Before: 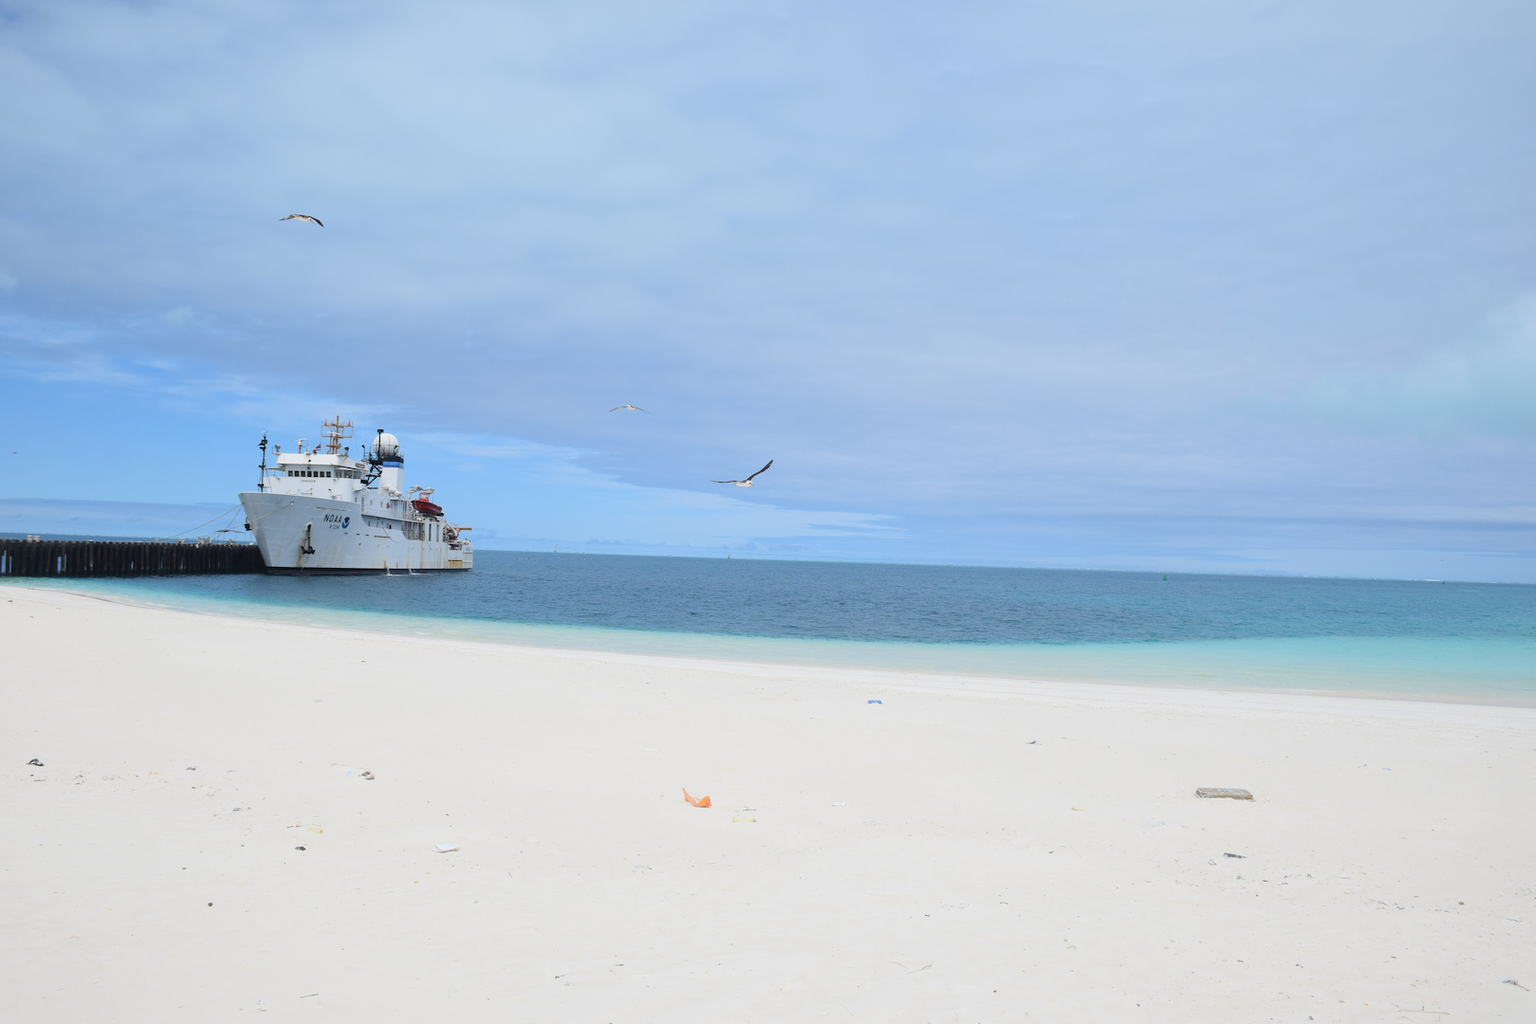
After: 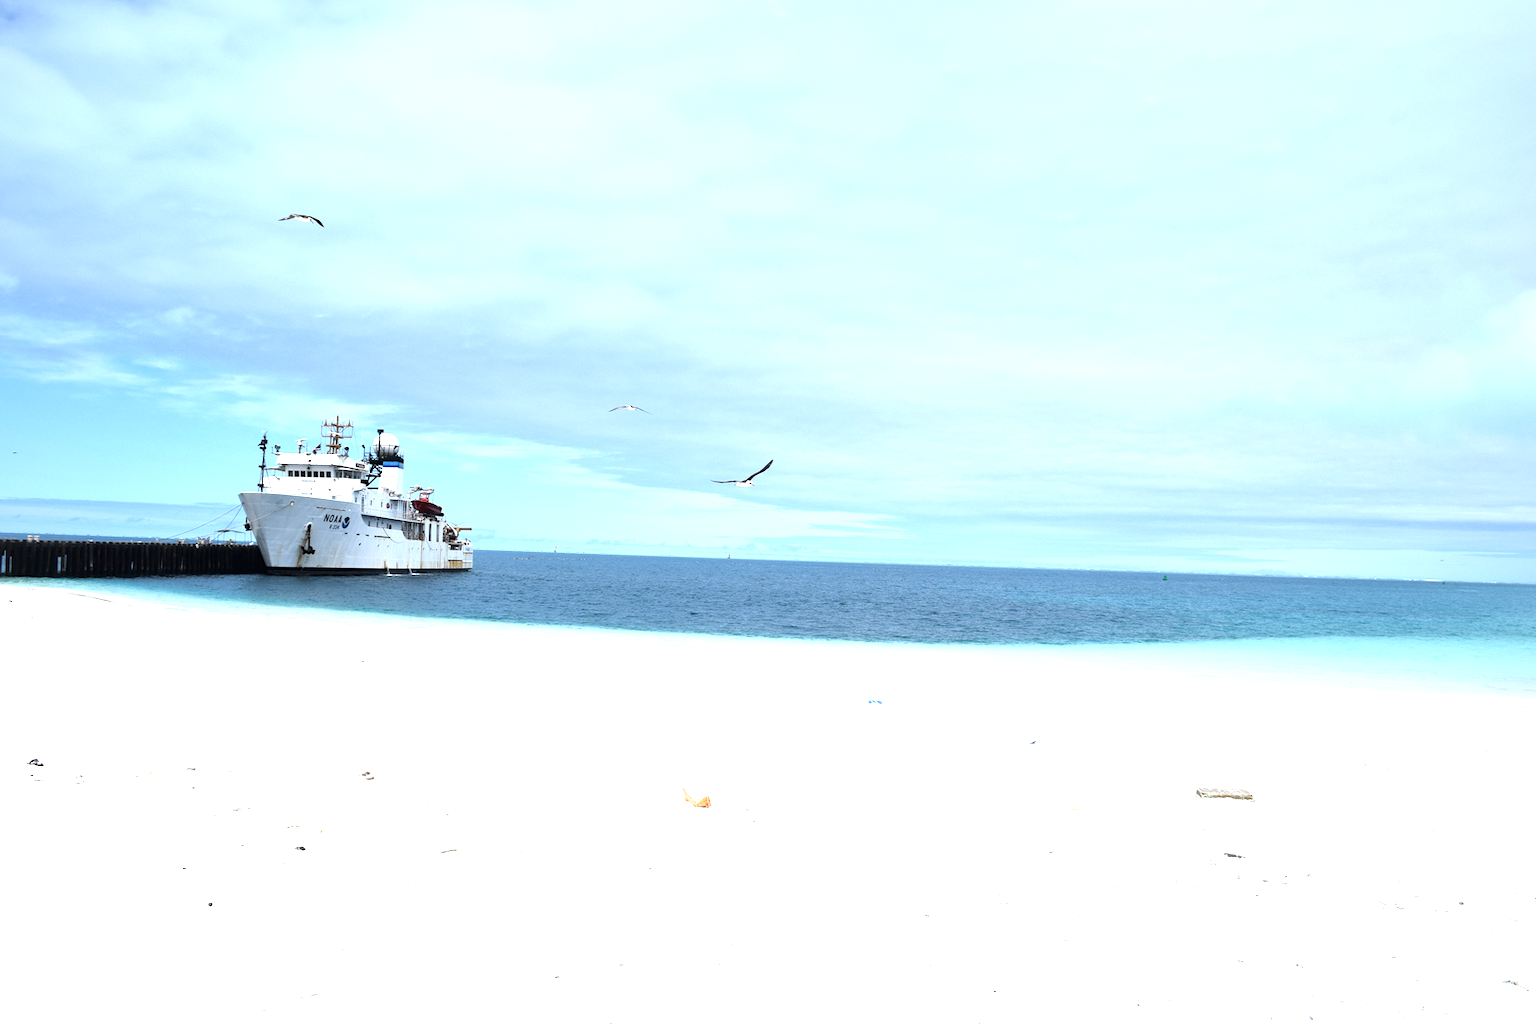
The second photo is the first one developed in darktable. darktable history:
tone equalizer: -8 EV -1.08 EV, -7 EV -1.01 EV, -6 EV -0.867 EV, -5 EV -0.578 EV, -3 EV 0.578 EV, -2 EV 0.867 EV, -1 EV 1.01 EV, +0 EV 1.08 EV, edges refinement/feathering 500, mask exposure compensation -1.57 EV, preserve details no
local contrast: mode bilateral grid, contrast 25, coarseness 60, detail 151%, midtone range 0.2
